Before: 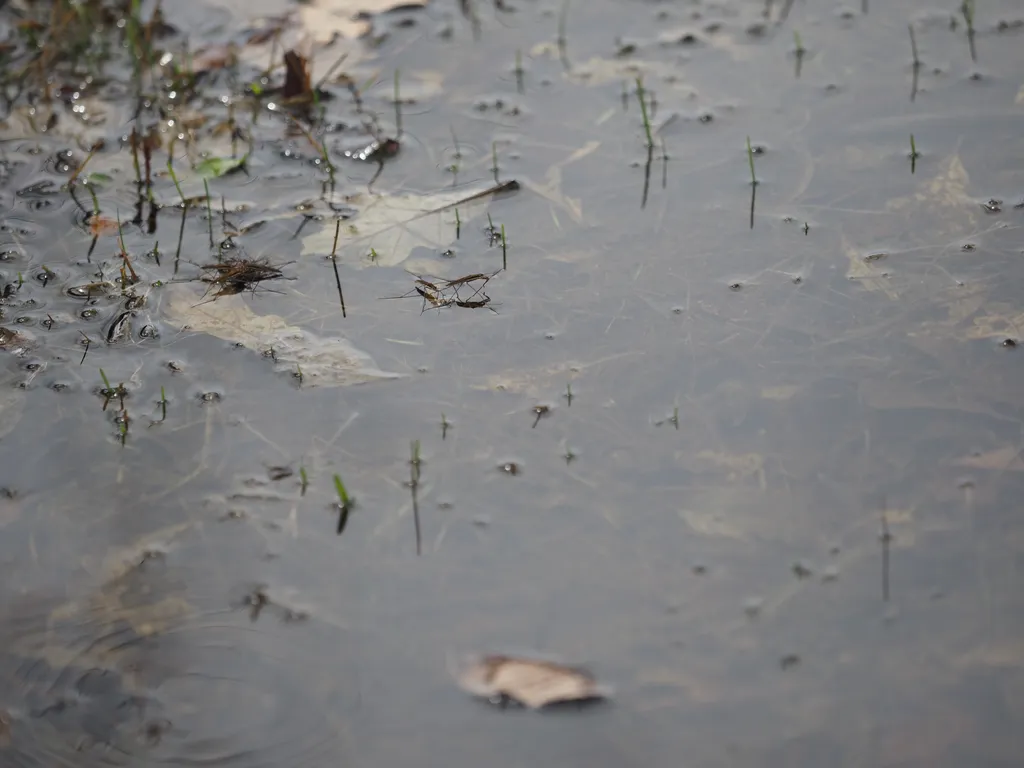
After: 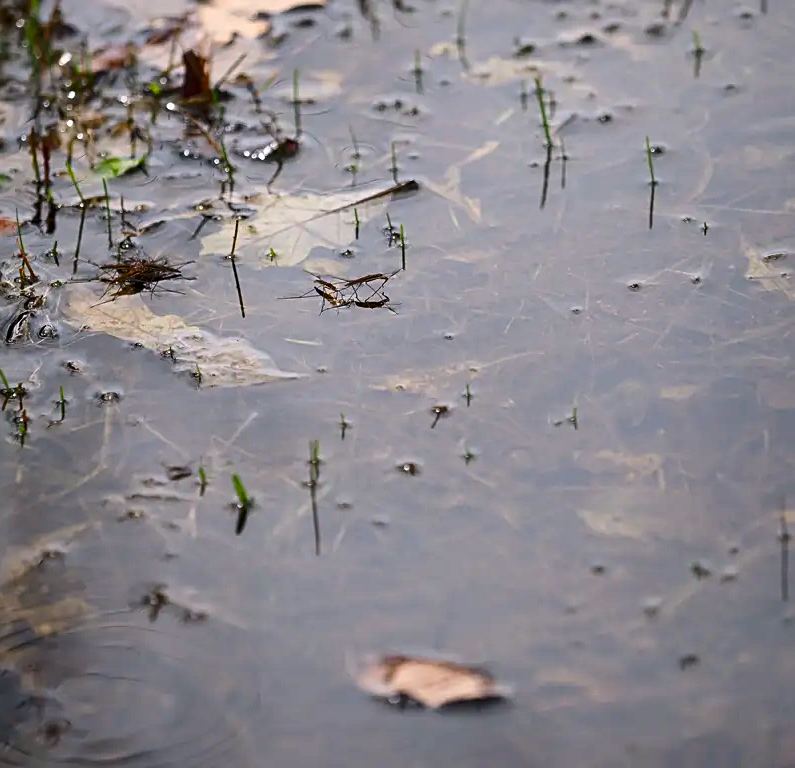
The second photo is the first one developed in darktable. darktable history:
contrast brightness saturation: contrast 0.249, saturation -0.313
crop: left 9.877%, right 12.484%
exposure: compensate exposure bias true, compensate highlight preservation false
sharpen: on, module defaults
local contrast: highlights 107%, shadows 101%, detail 120%, midtone range 0.2
color correction: highlights a* 1.66, highlights b* -1.66, saturation 2.49
